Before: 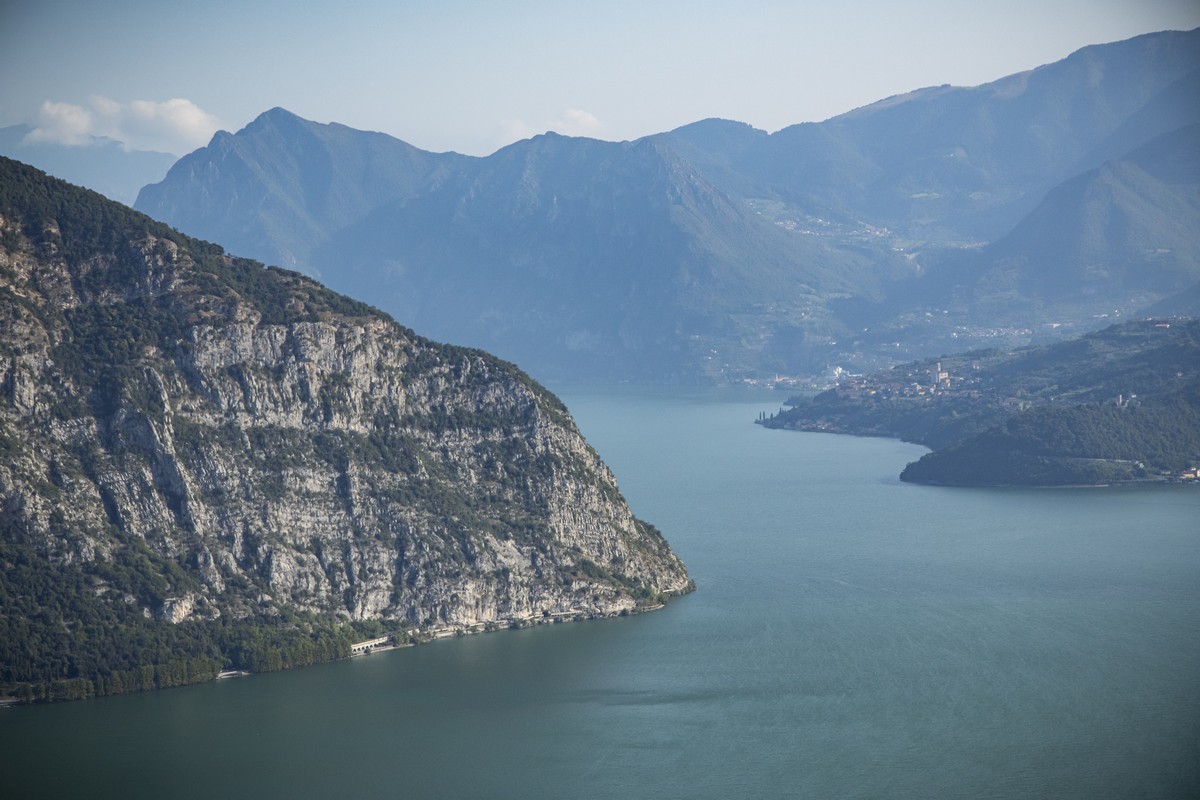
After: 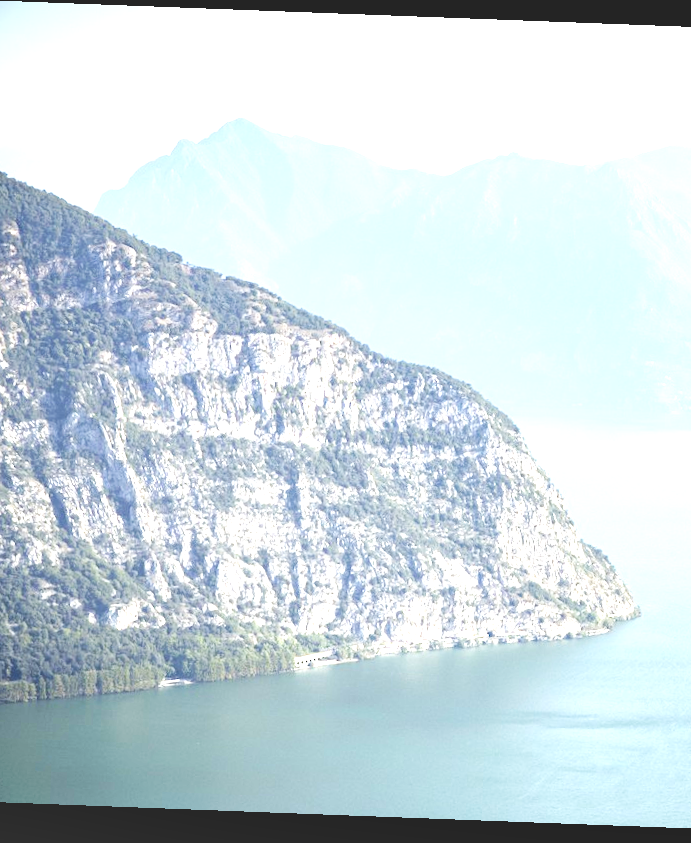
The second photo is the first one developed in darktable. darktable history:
contrast brightness saturation: brightness 0.13
exposure: black level correction 0, exposure 1.45 EV, compensate exposure bias true, compensate highlight preservation false
tone curve: curves: ch0 [(0, 0) (0.003, 0.117) (0.011, 0.125) (0.025, 0.133) (0.044, 0.144) (0.069, 0.152) (0.1, 0.167) (0.136, 0.186) (0.177, 0.21) (0.224, 0.244) (0.277, 0.295) (0.335, 0.357) (0.399, 0.445) (0.468, 0.531) (0.543, 0.629) (0.623, 0.716) (0.709, 0.803) (0.801, 0.876) (0.898, 0.939) (1, 1)], preserve colors none
shadows and highlights: radius 110.86, shadows 51.09, white point adjustment 9.16, highlights -4.17, highlights color adjustment 32.2%, soften with gaussian
rotate and perspective: rotation 2.17°, automatic cropping off
crop: left 5.114%, right 38.589%
